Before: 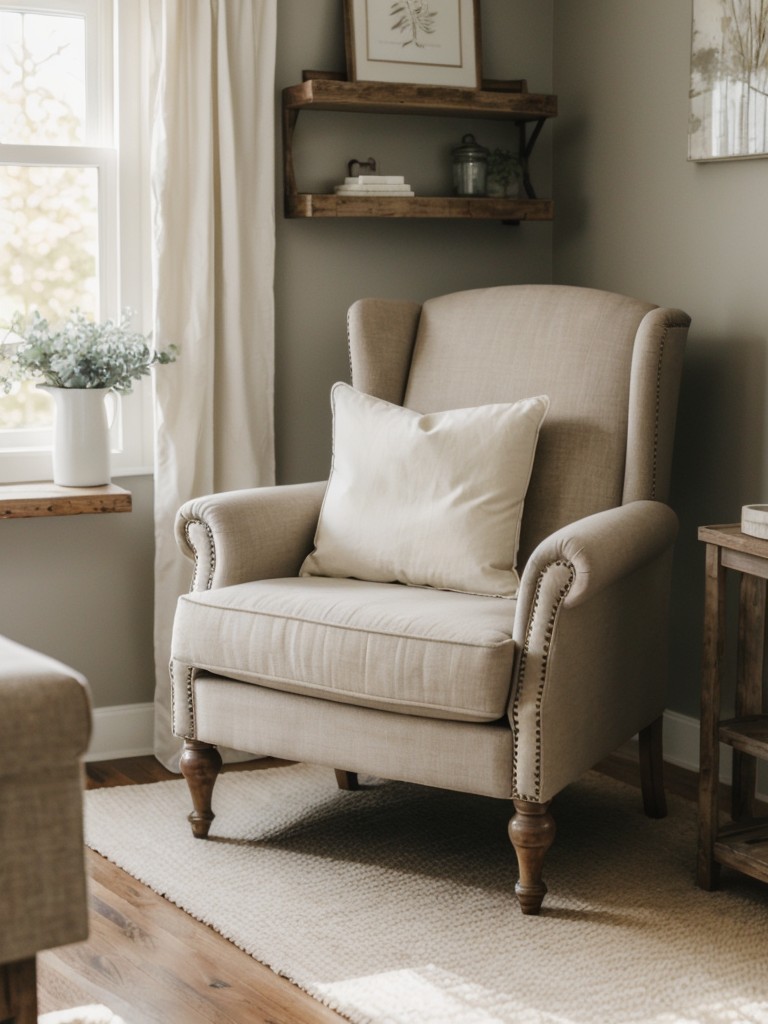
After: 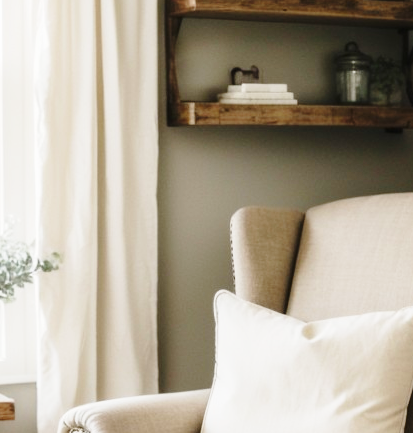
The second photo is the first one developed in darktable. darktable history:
crop: left 15.306%, top 9.065%, right 30.789%, bottom 48.638%
base curve: curves: ch0 [(0, 0) (0.028, 0.03) (0.121, 0.232) (0.46, 0.748) (0.859, 0.968) (1, 1)], preserve colors none
